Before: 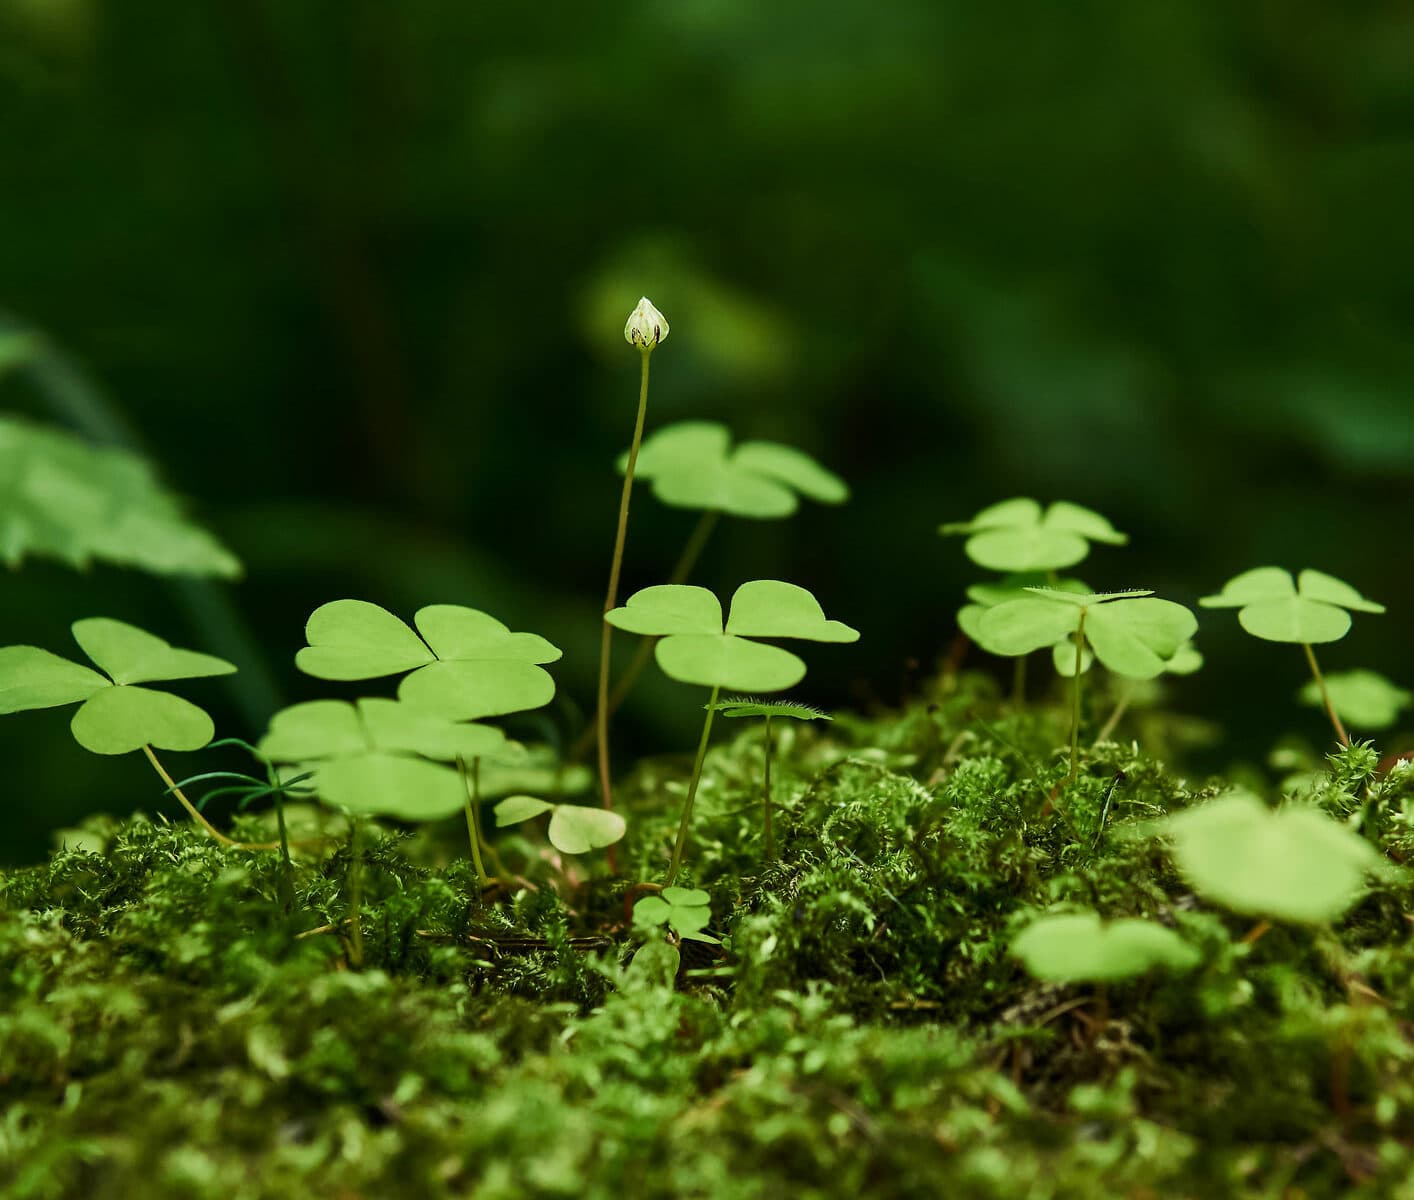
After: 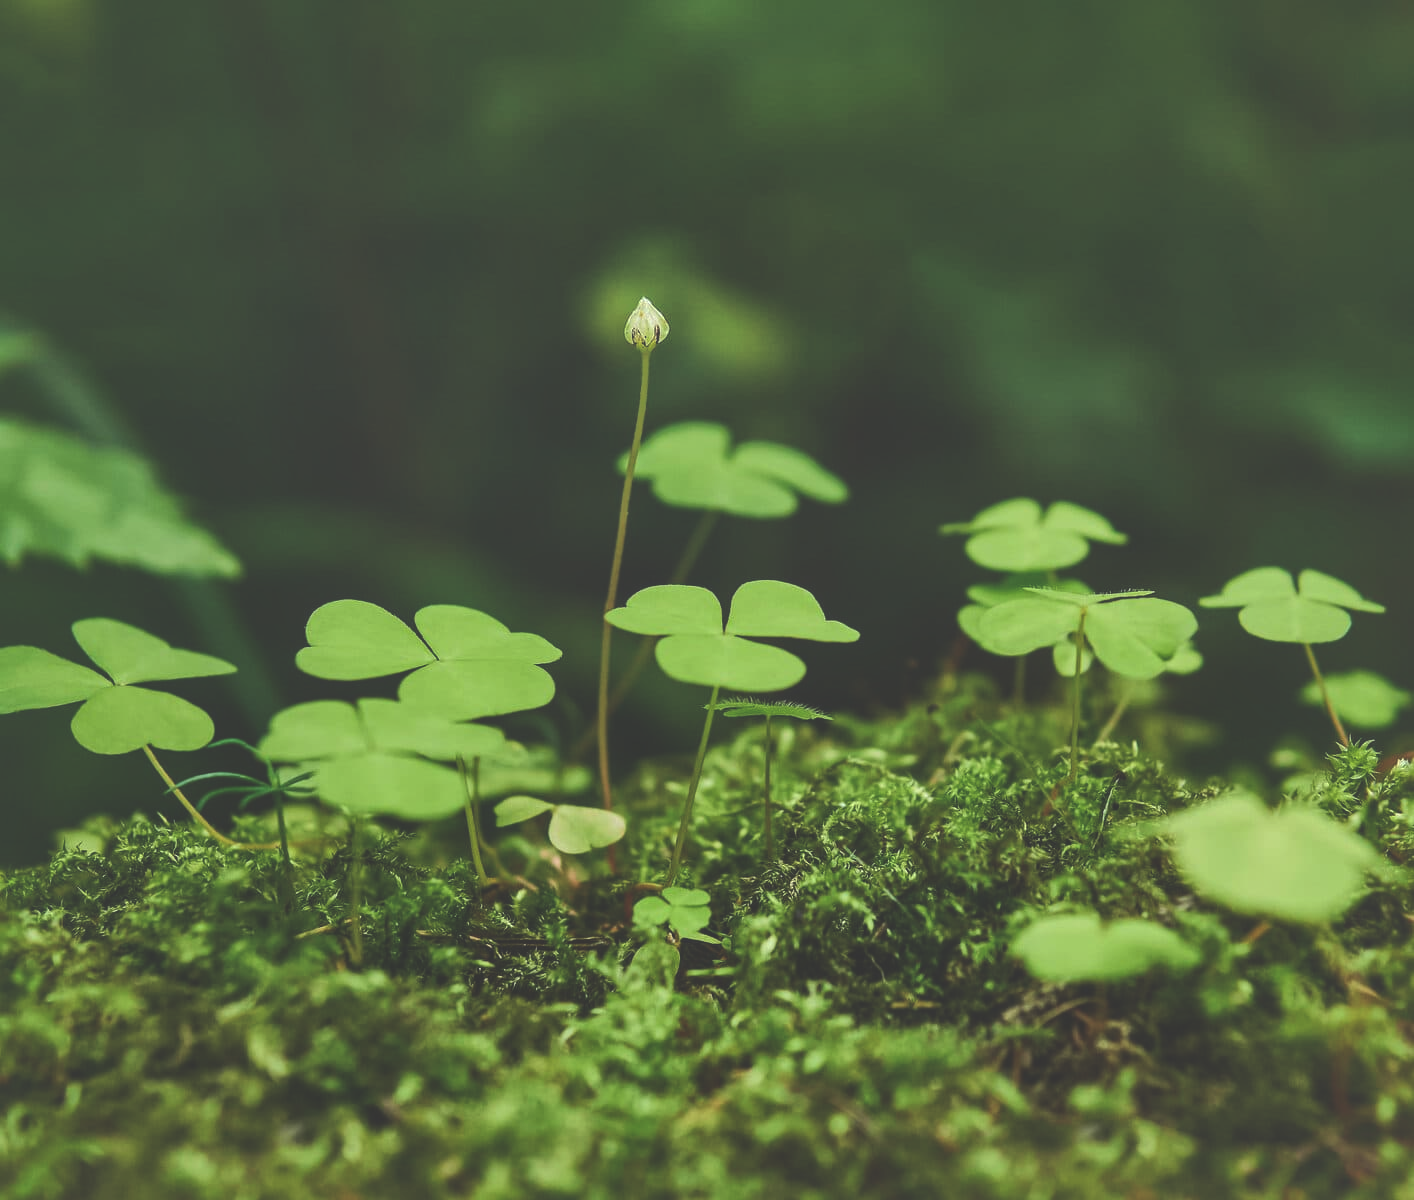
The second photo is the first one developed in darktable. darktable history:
shadows and highlights: on, module defaults
local contrast: highlights 100%, shadows 100%, detail 120%, midtone range 0.2
exposure: black level correction -0.03, compensate highlight preservation false
